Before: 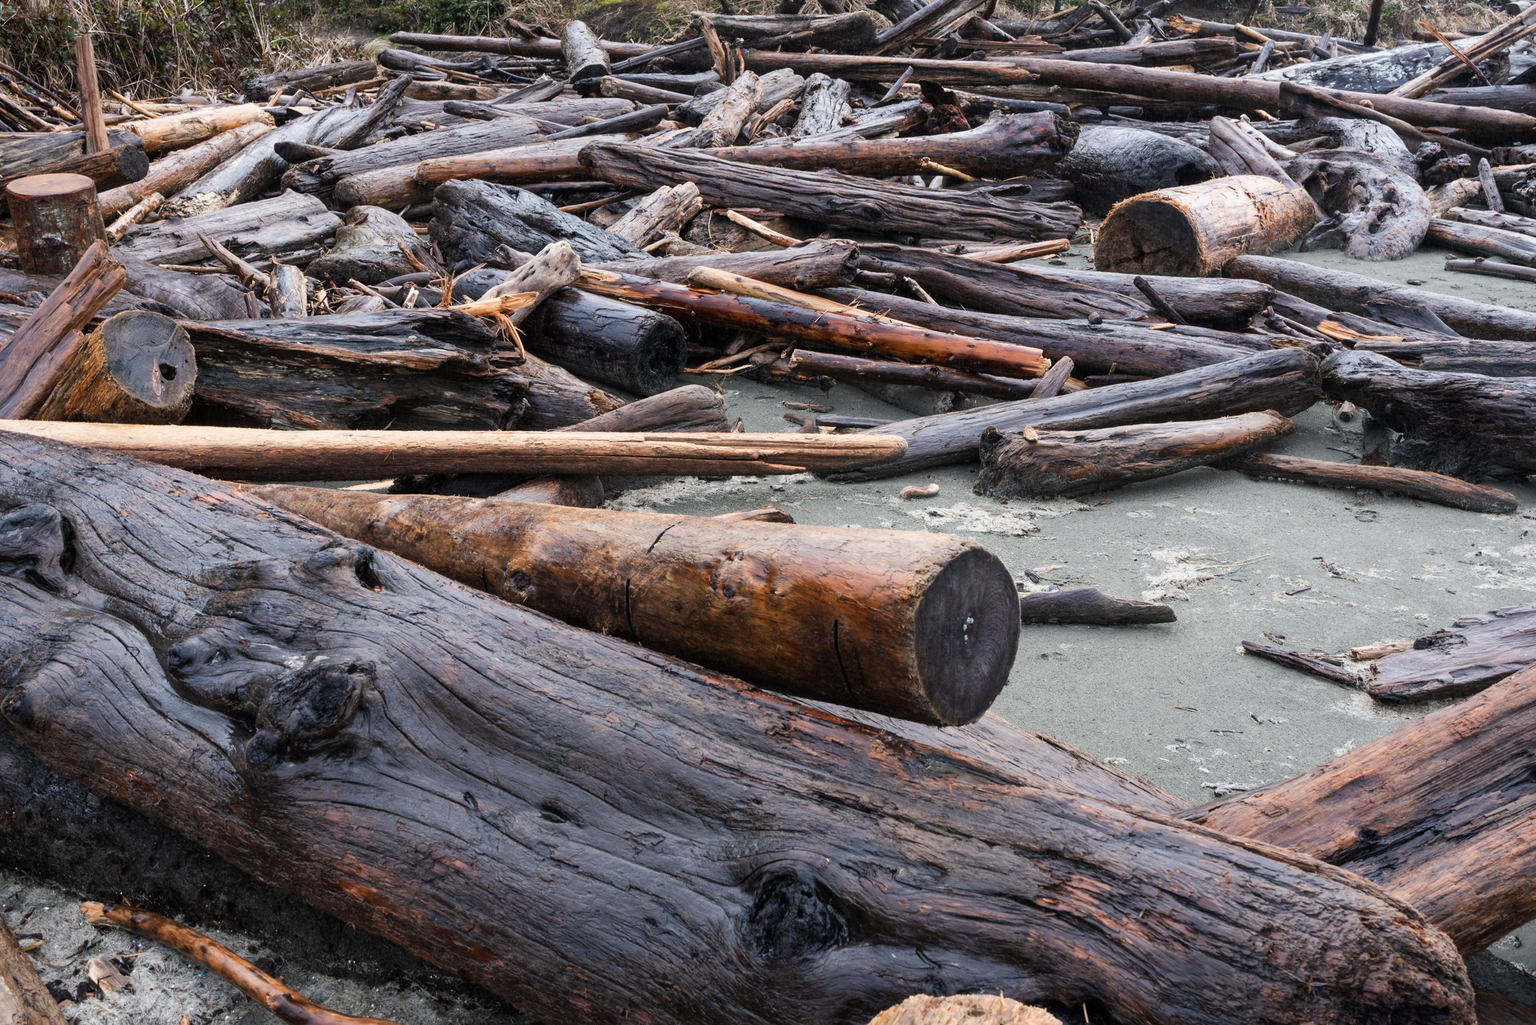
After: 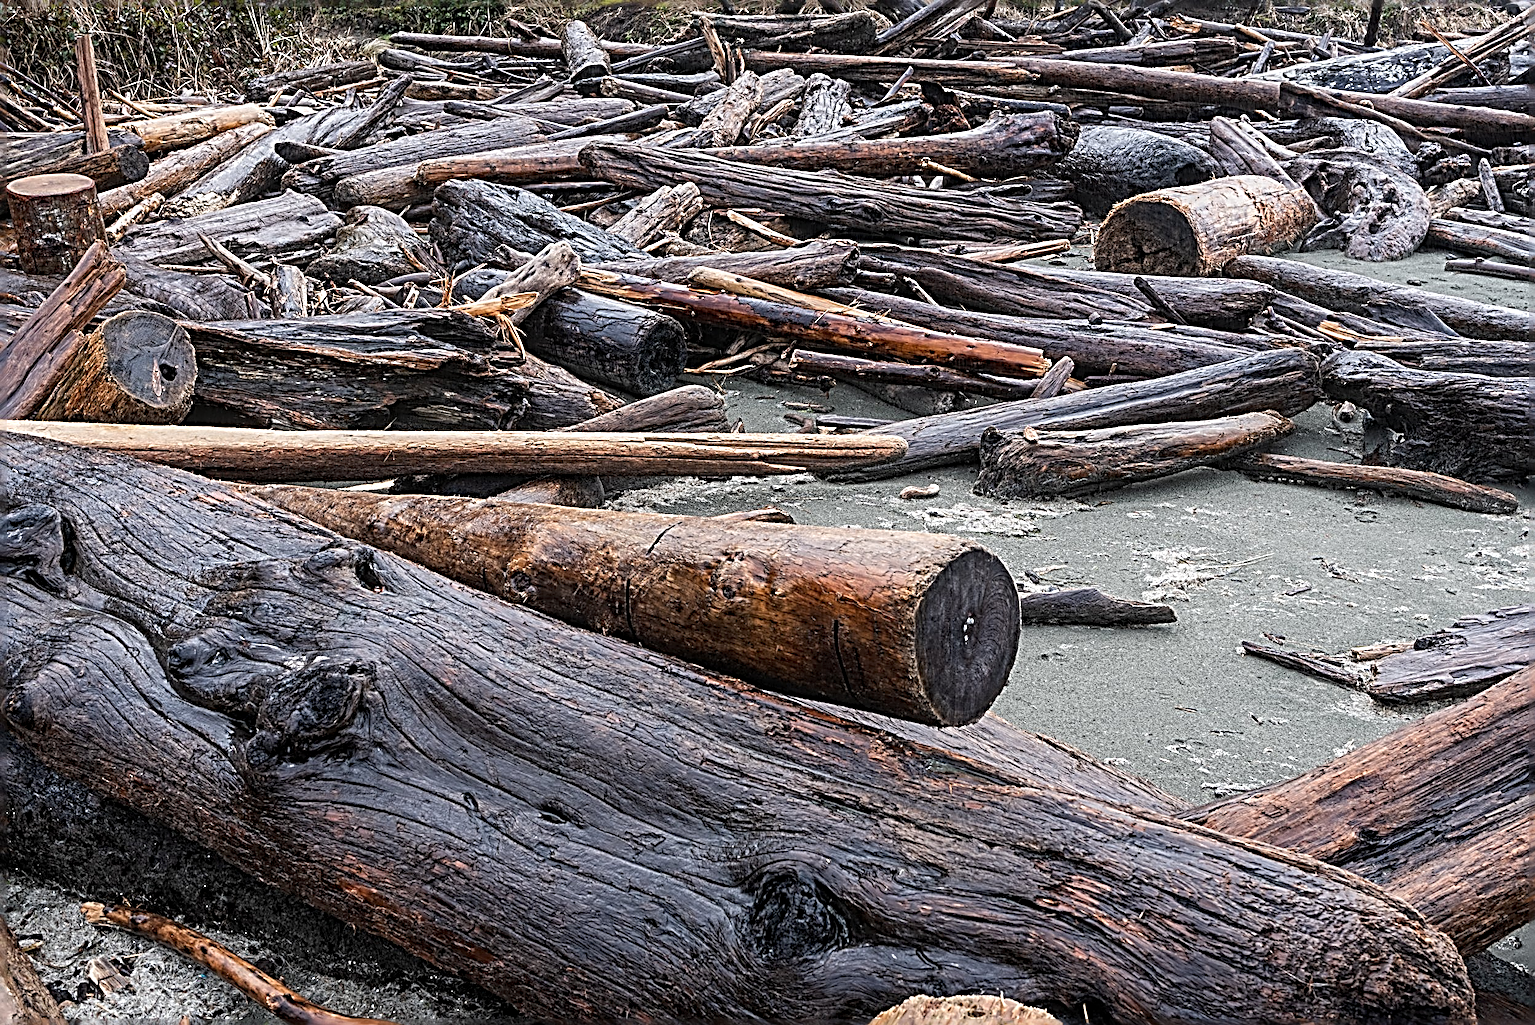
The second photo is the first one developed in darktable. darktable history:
sharpen: radius 4.05, amount 1.984
local contrast: on, module defaults
